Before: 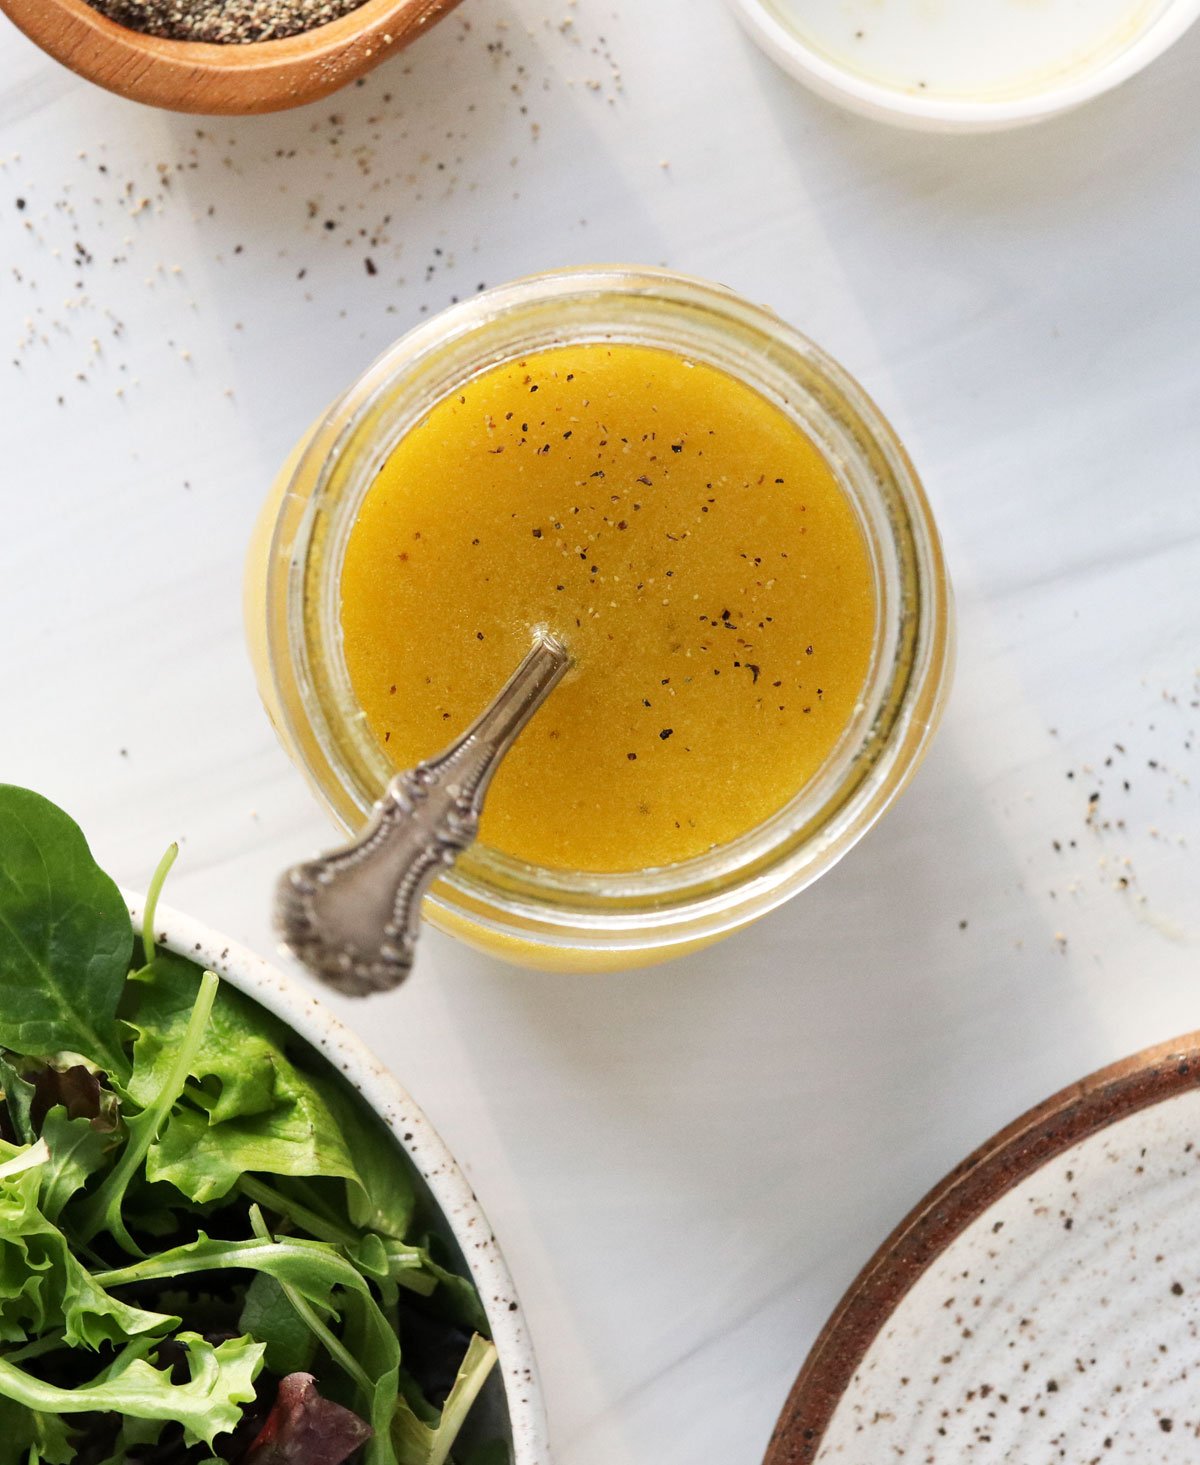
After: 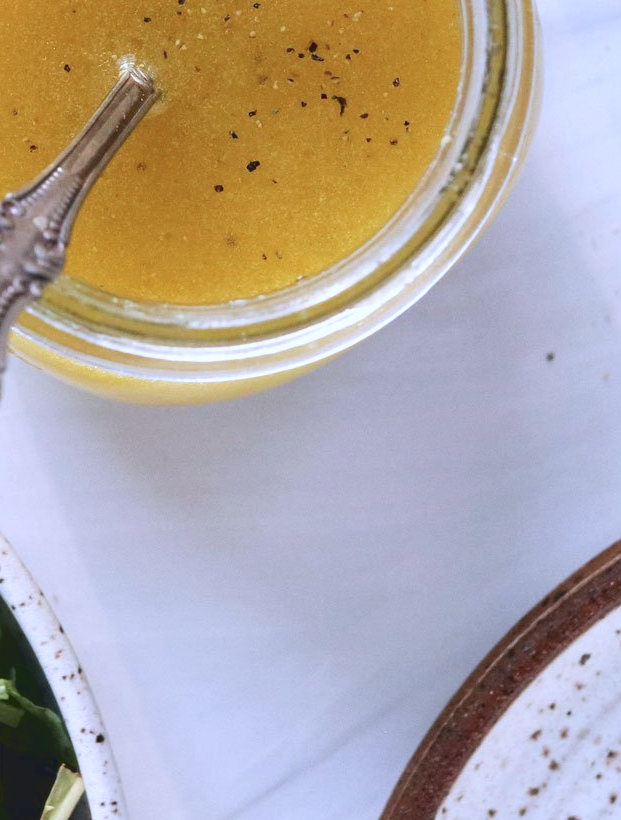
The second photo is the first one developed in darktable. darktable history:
color calibration: illuminant as shot in camera, x 0.377, y 0.392, temperature 4169.3 K, saturation algorithm version 1 (2020)
tone equalizer: on, module defaults
crop: left 34.479%, top 38.822%, right 13.718%, bottom 5.172%
tone curve: curves: ch0 [(0.122, 0.111) (1, 1)]
